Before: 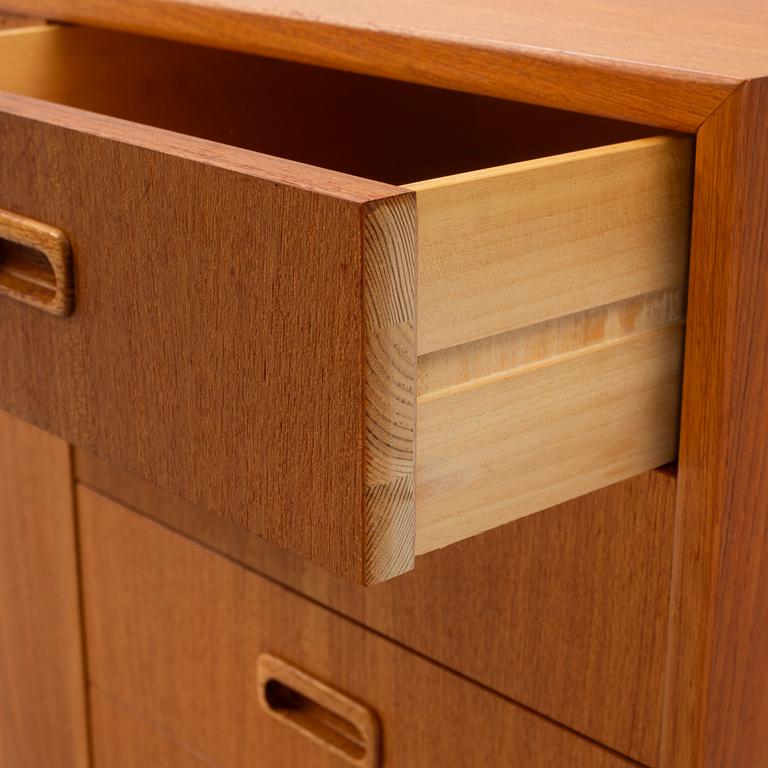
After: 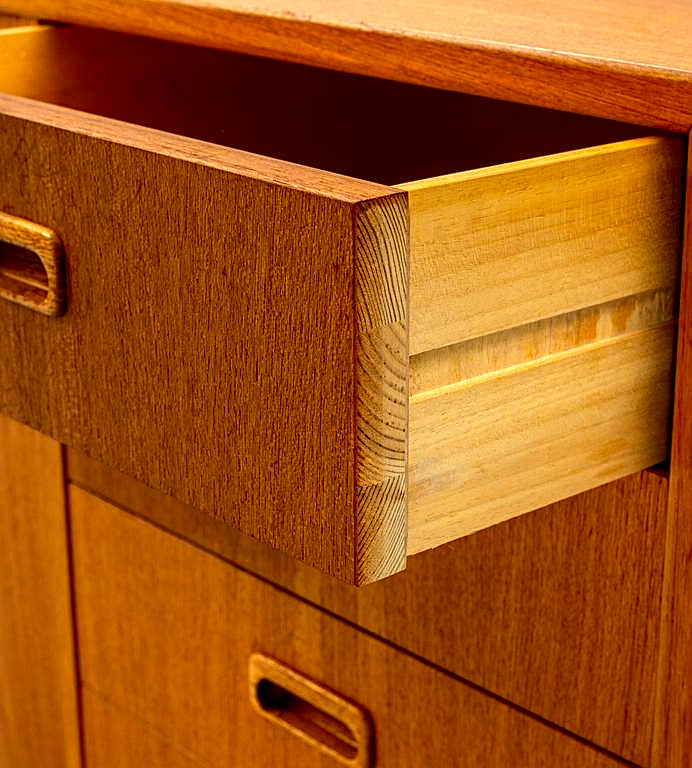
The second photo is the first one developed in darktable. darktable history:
crop and rotate: left 1.088%, right 8.807%
color zones: curves: ch0 [(0, 0.511) (0.143, 0.531) (0.286, 0.56) (0.429, 0.5) (0.571, 0.5) (0.714, 0.5) (0.857, 0.5) (1, 0.5)]; ch1 [(0, 0.525) (0.143, 0.705) (0.286, 0.715) (0.429, 0.35) (0.571, 0.35) (0.714, 0.35) (0.857, 0.4) (1, 0.4)]; ch2 [(0, 0.572) (0.143, 0.512) (0.286, 0.473) (0.429, 0.45) (0.571, 0.5) (0.714, 0.5) (0.857, 0.518) (1, 0.518)]
local contrast: detail 154%
sharpen: on, module defaults
color correction: highlights a* -4.28, highlights b* 6.53
haze removal: compatibility mode true, adaptive false
exposure: exposure -0.04 EV, compensate highlight preservation false
